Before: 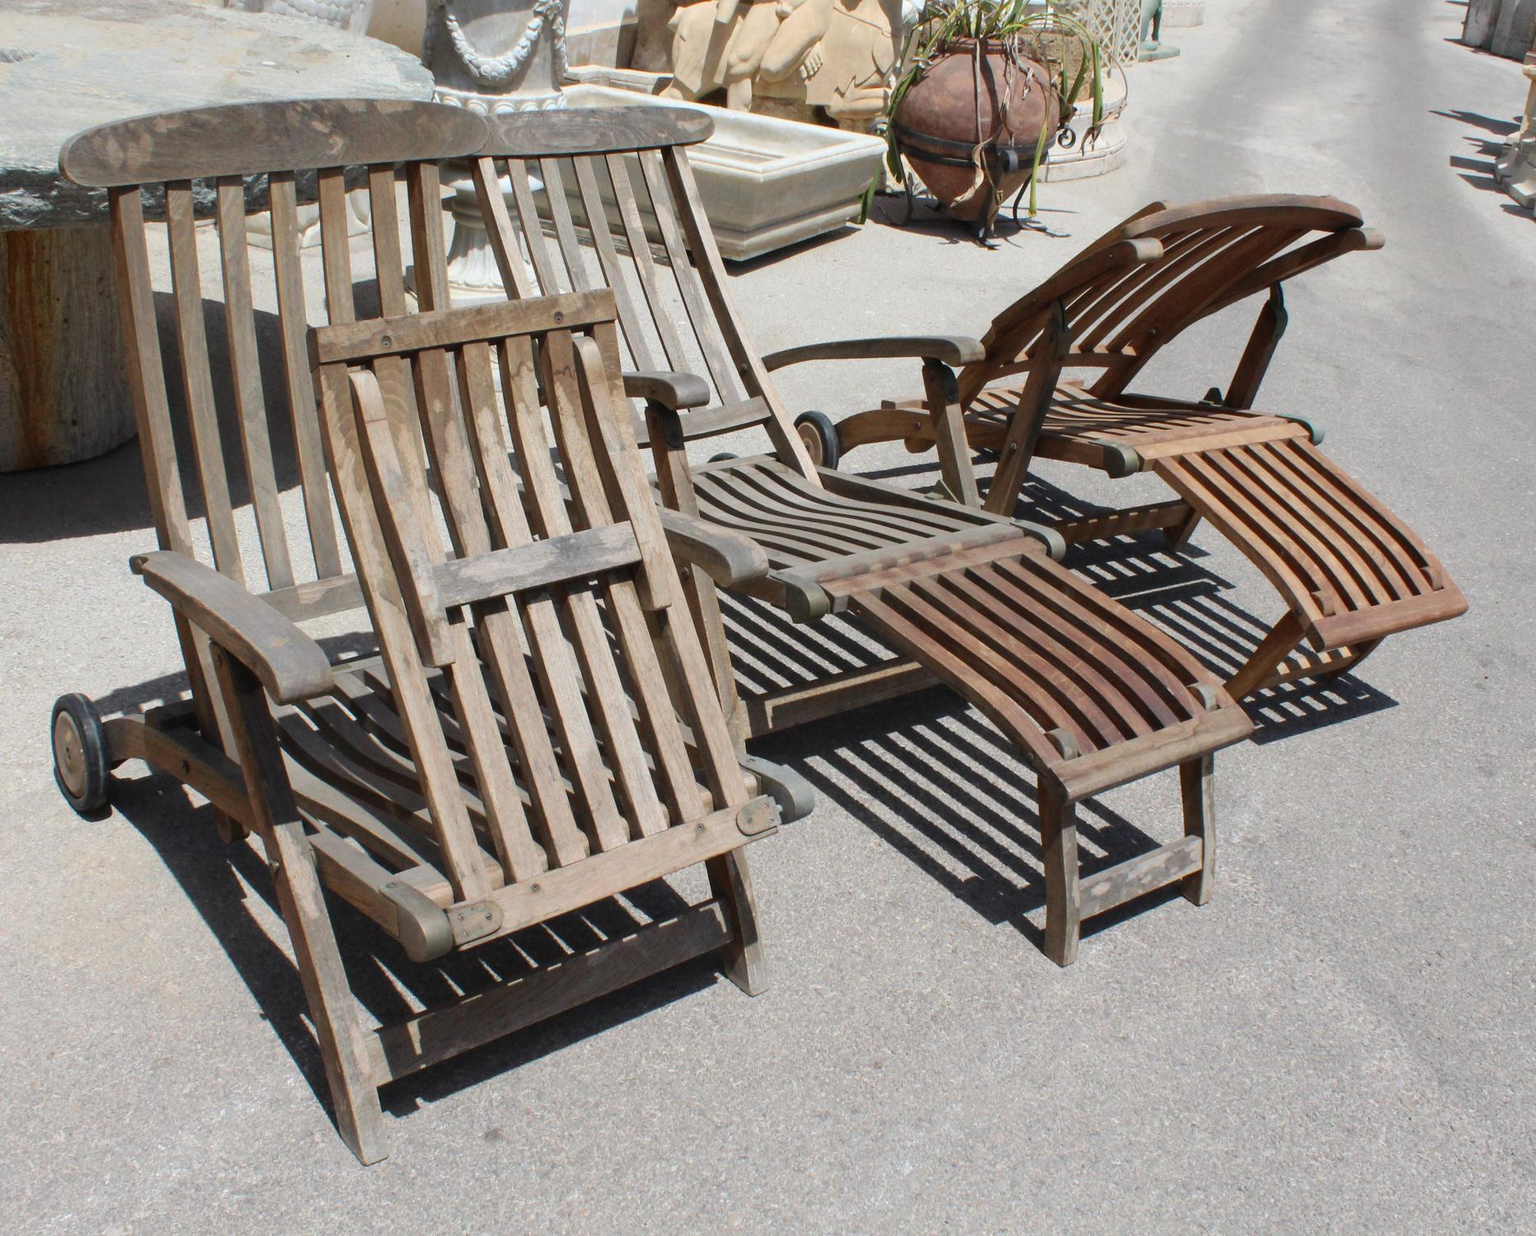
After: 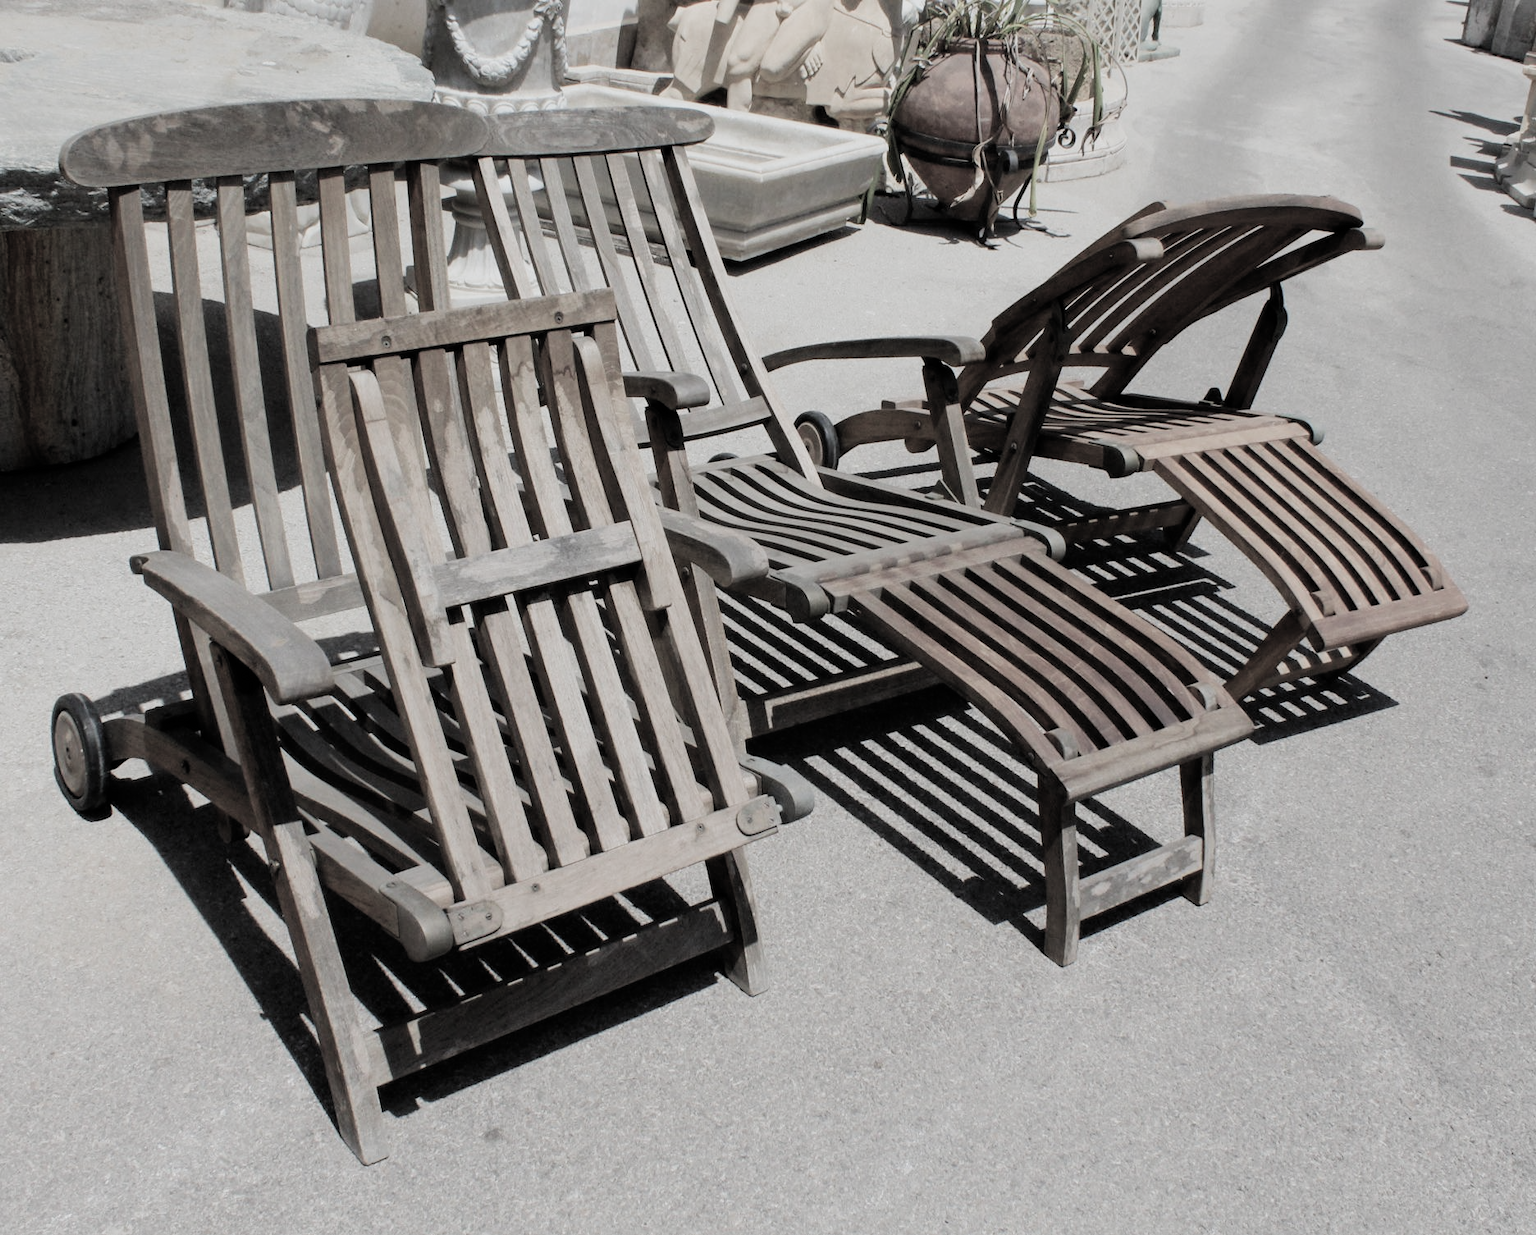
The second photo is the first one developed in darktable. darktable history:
filmic rgb: black relative exposure -5.12 EV, white relative exposure 3.19 EV, hardness 3.42, contrast 1.197, highlights saturation mix -29.79%, color science v5 (2021), contrast in shadows safe, contrast in highlights safe
